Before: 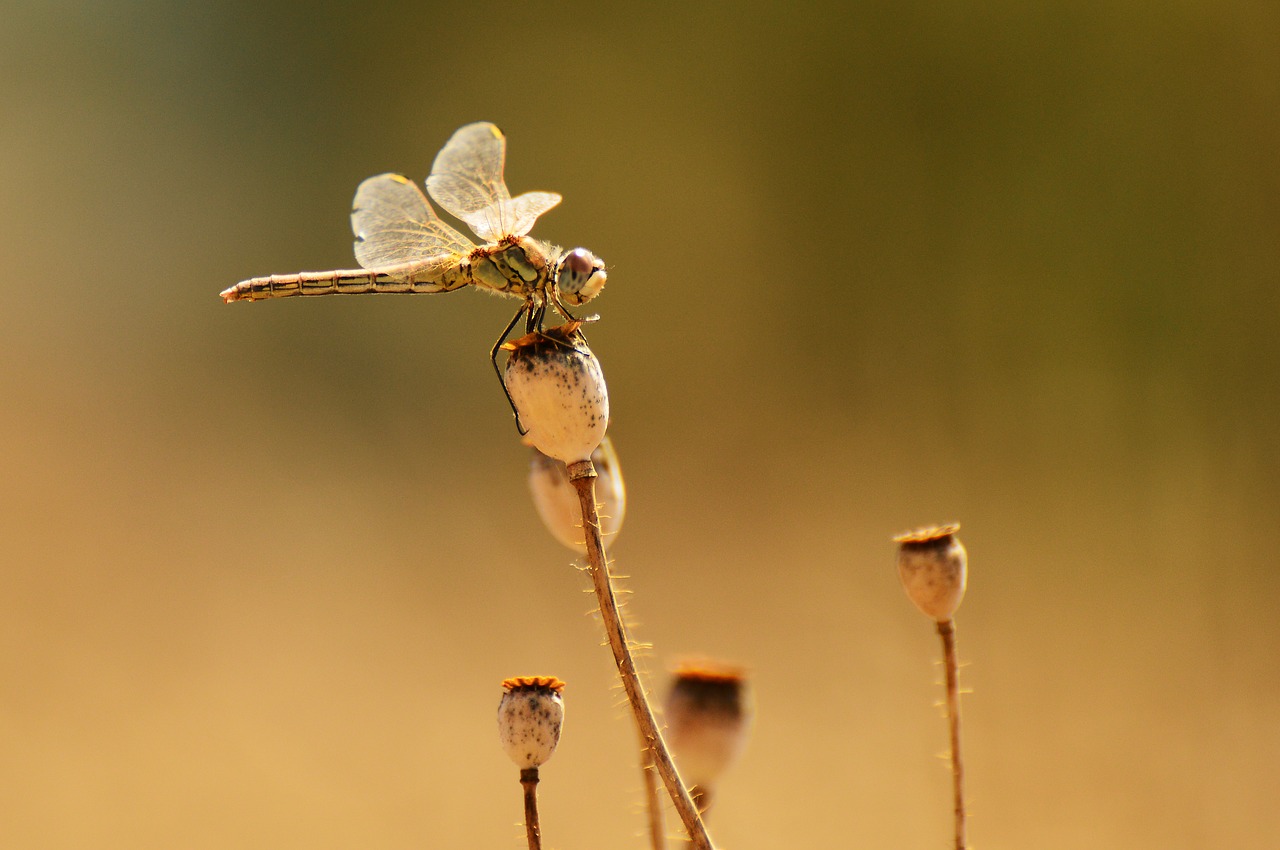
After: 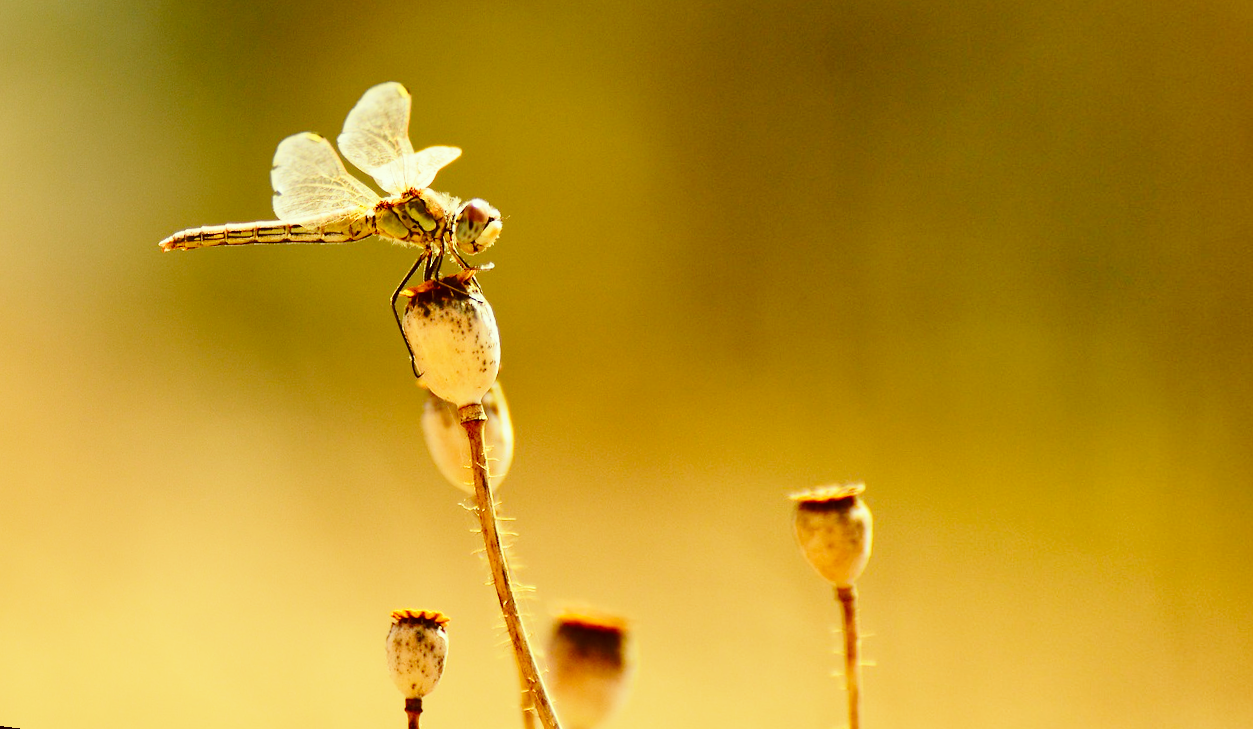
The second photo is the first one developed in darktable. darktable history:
color correction: highlights a* -5.94, highlights b* 9.48, shadows a* 10.12, shadows b* 23.94
base curve: curves: ch0 [(0, 0) (0.028, 0.03) (0.121, 0.232) (0.46, 0.748) (0.859, 0.968) (1, 1)], preserve colors none
rotate and perspective: rotation 1.69°, lens shift (vertical) -0.023, lens shift (horizontal) -0.291, crop left 0.025, crop right 0.988, crop top 0.092, crop bottom 0.842
contrast brightness saturation: saturation -0.04
